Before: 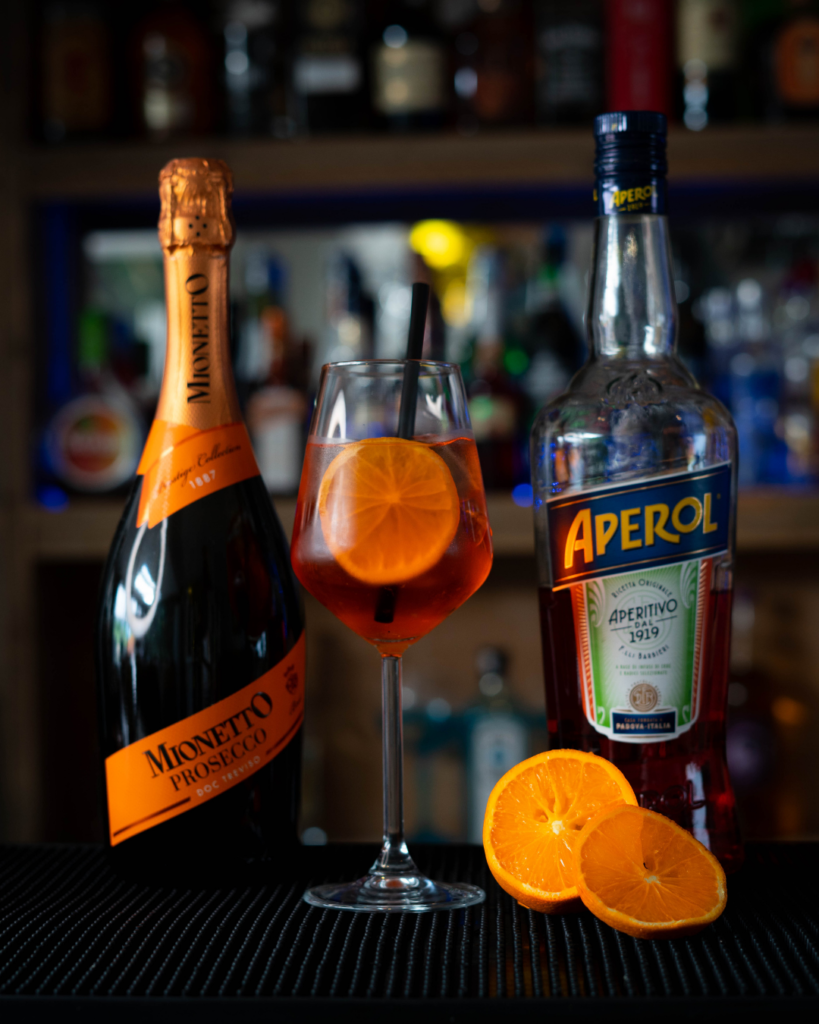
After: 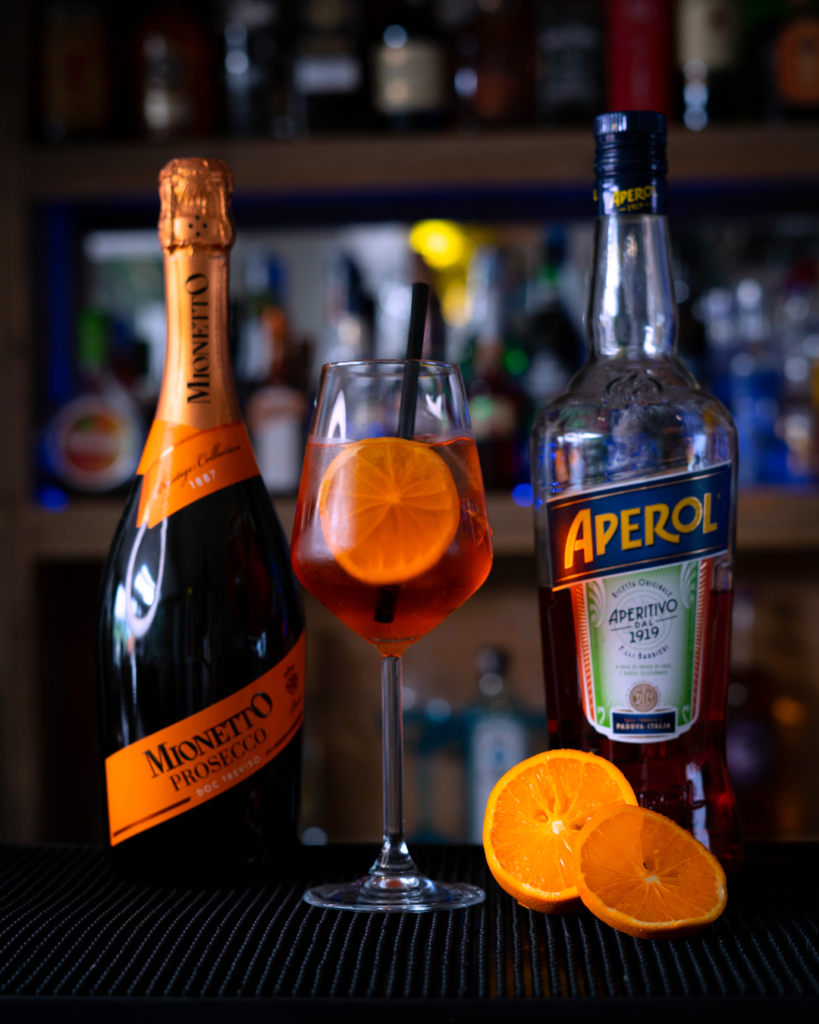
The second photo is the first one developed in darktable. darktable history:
white balance: red 1.042, blue 1.17
exposure: exposure 0.02 EV, compensate highlight preservation false
